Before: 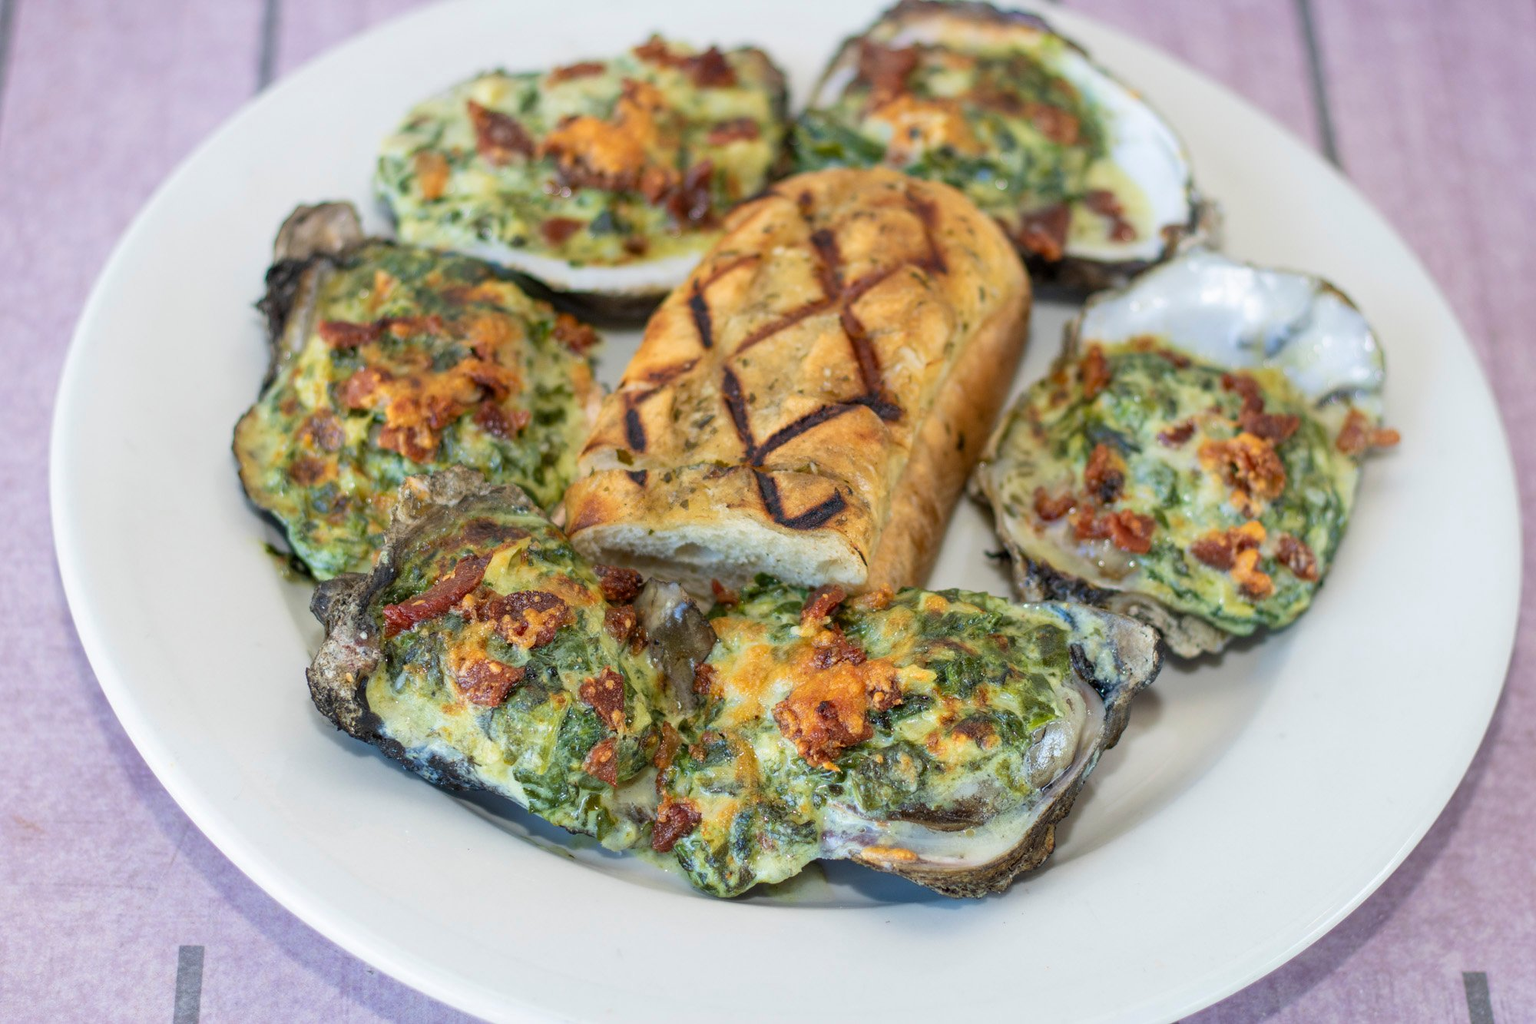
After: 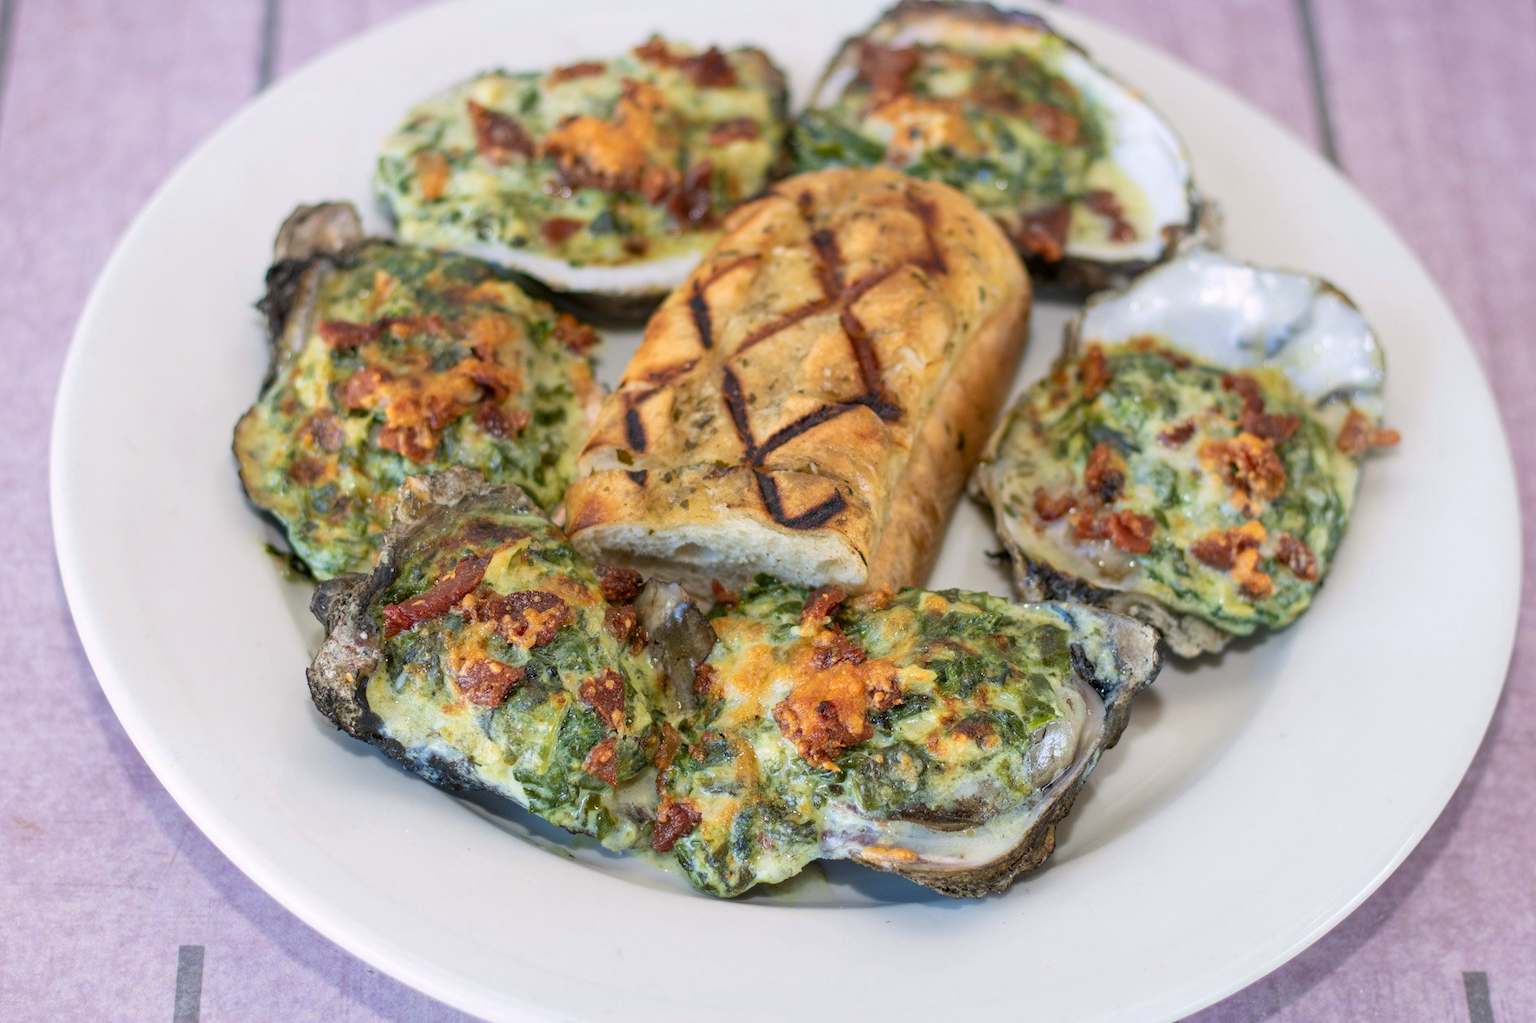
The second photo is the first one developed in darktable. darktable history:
tone equalizer: on, module defaults
color correction: highlights a* 2.96, highlights b* -1.35, shadows a* -0.104, shadows b* 2.02, saturation 0.981
